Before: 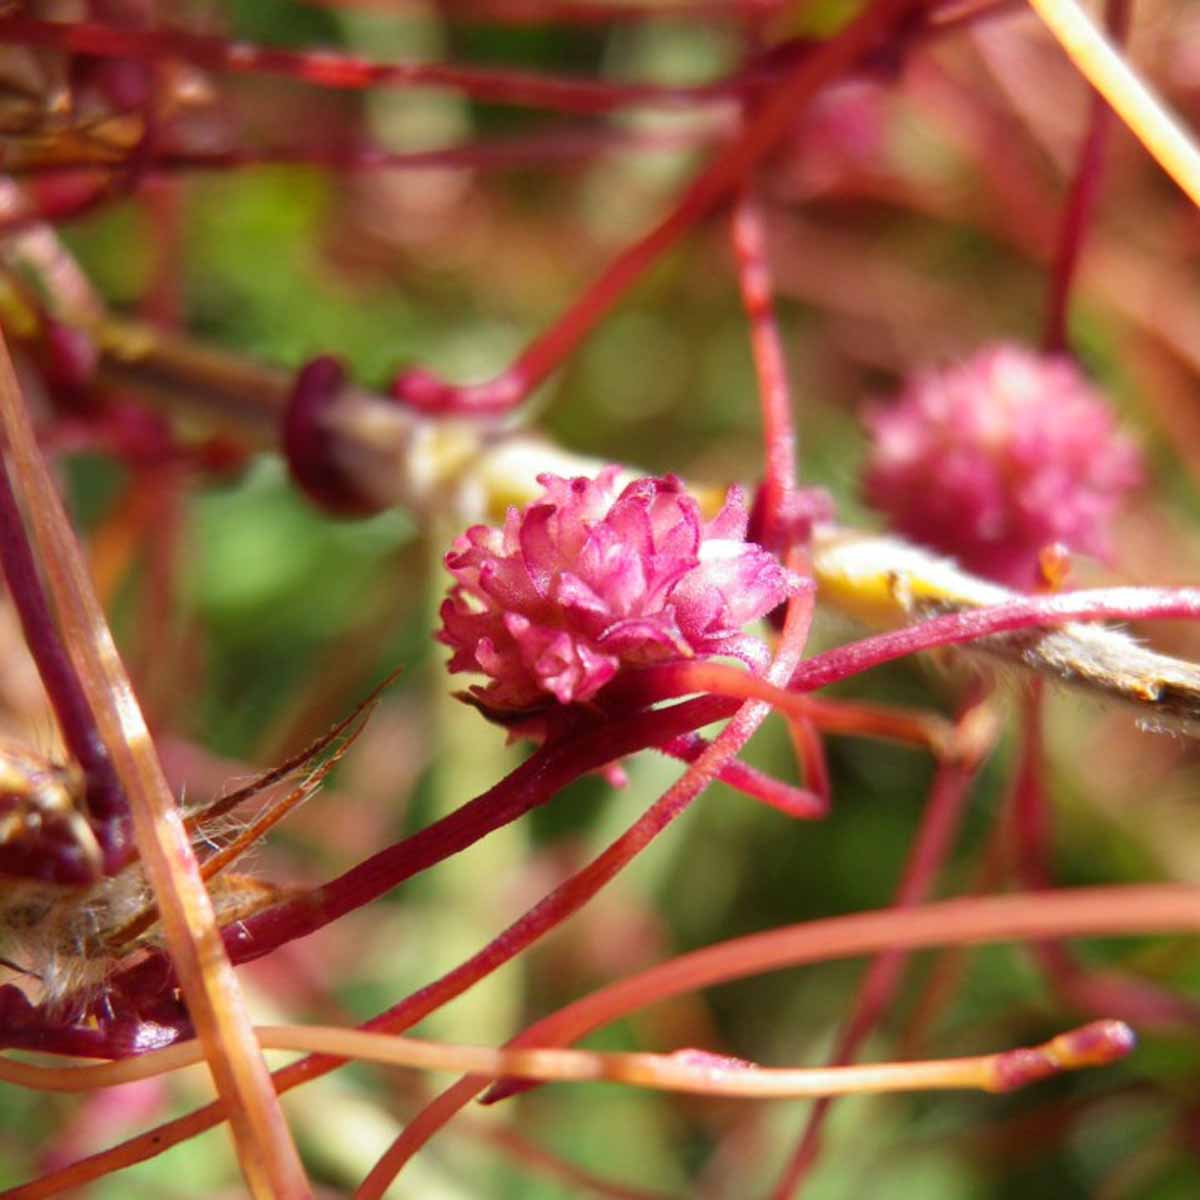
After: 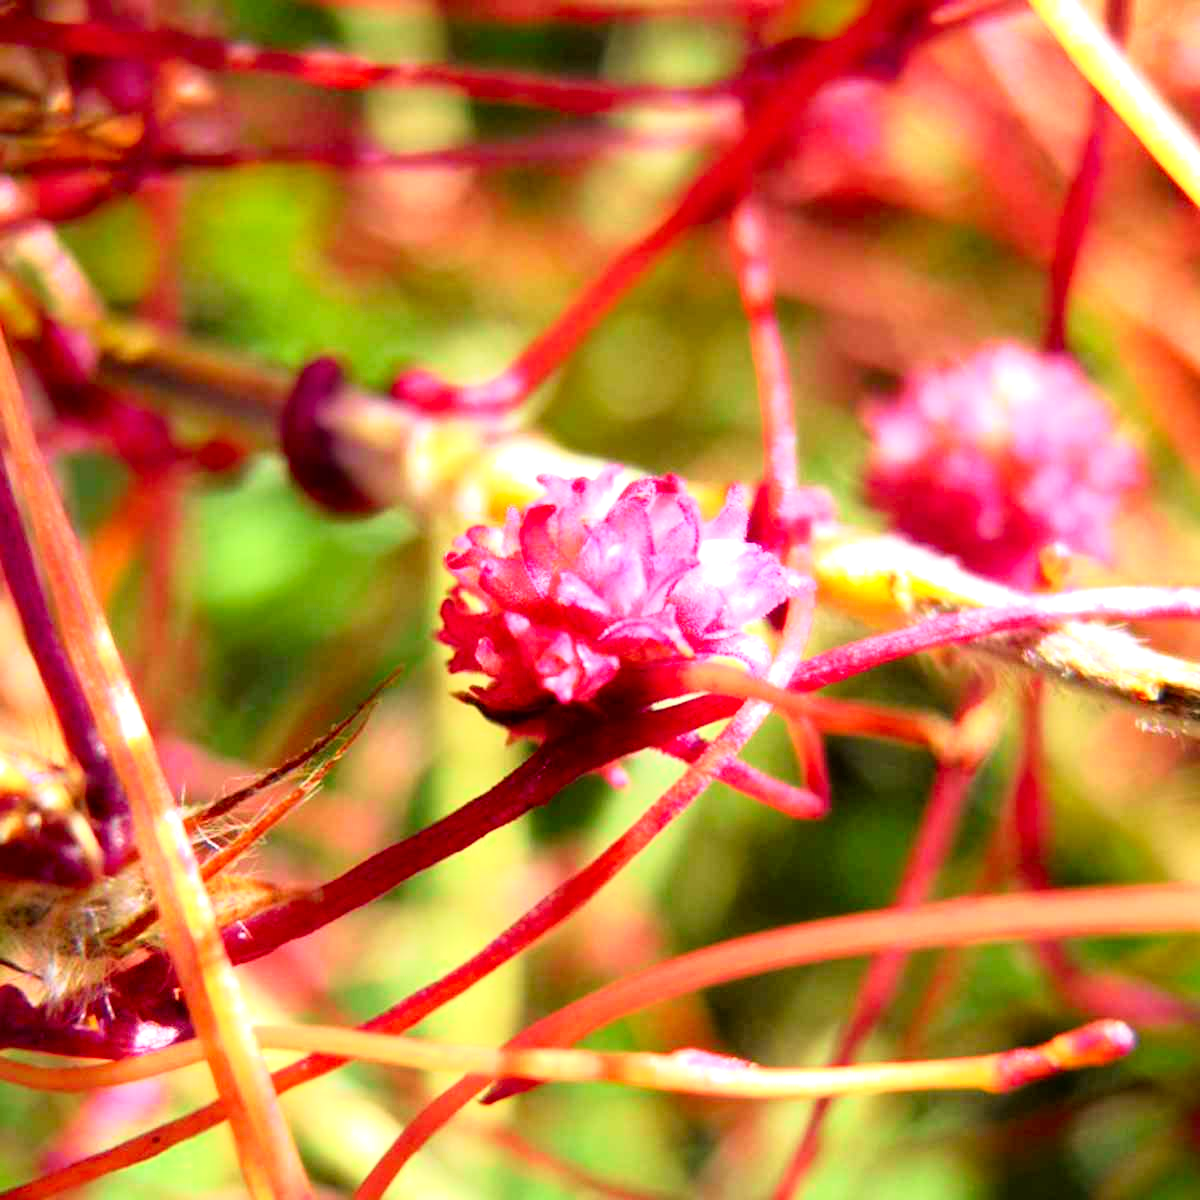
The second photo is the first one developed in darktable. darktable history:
tone curve: curves: ch0 [(0, 0) (0.062, 0.037) (0.142, 0.138) (0.359, 0.419) (0.469, 0.544) (0.634, 0.722) (0.839, 0.909) (0.998, 0.978)]; ch1 [(0, 0) (0.437, 0.408) (0.472, 0.47) (0.502, 0.503) (0.527, 0.523) (0.559, 0.573) (0.608, 0.665) (0.669, 0.748) (0.859, 0.899) (1, 1)]; ch2 [(0, 0) (0.33, 0.301) (0.421, 0.443) (0.473, 0.498) (0.502, 0.5) (0.535, 0.531) (0.575, 0.603) (0.608, 0.667) (1, 1)], color space Lab, independent channels, preserve colors none
exposure: black level correction 0.001, exposure 0.015 EV, compensate exposure bias true, compensate highlight preservation false
tone equalizer: -8 EV -0.783 EV, -7 EV -0.702 EV, -6 EV -0.63 EV, -5 EV -0.391 EV, -3 EV 0.39 EV, -2 EV 0.6 EV, -1 EV 0.676 EV, +0 EV 0.753 EV
velvia: on, module defaults
